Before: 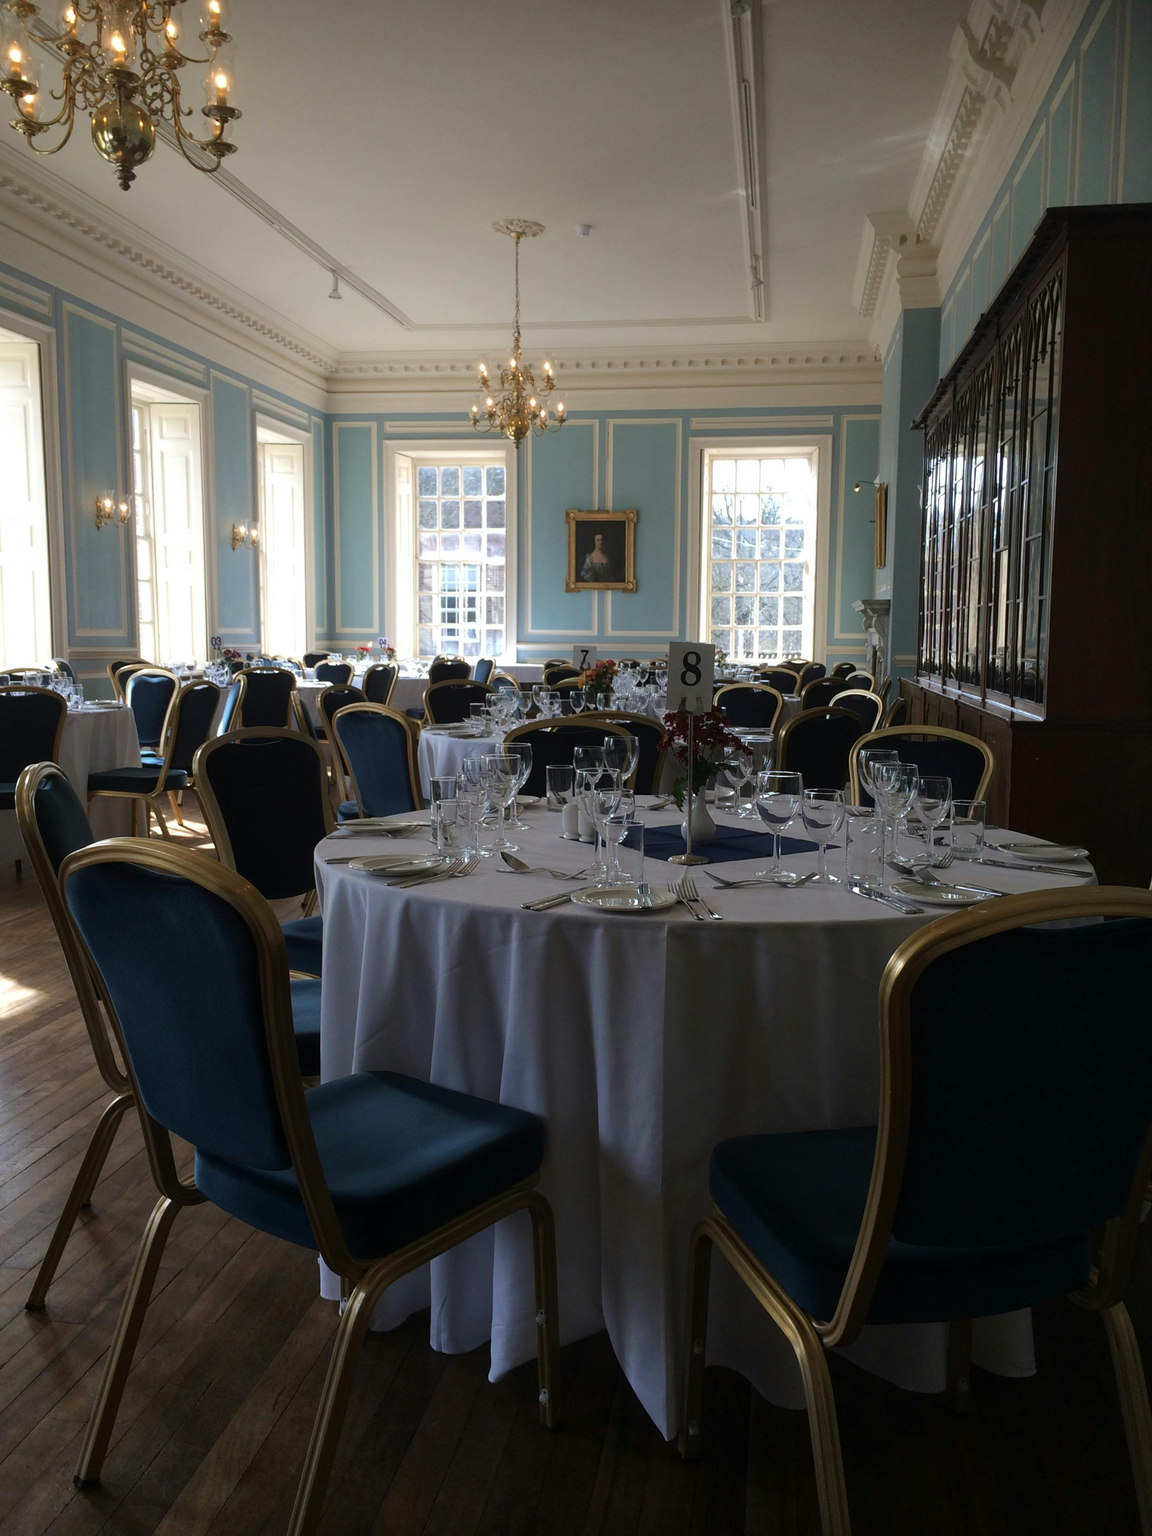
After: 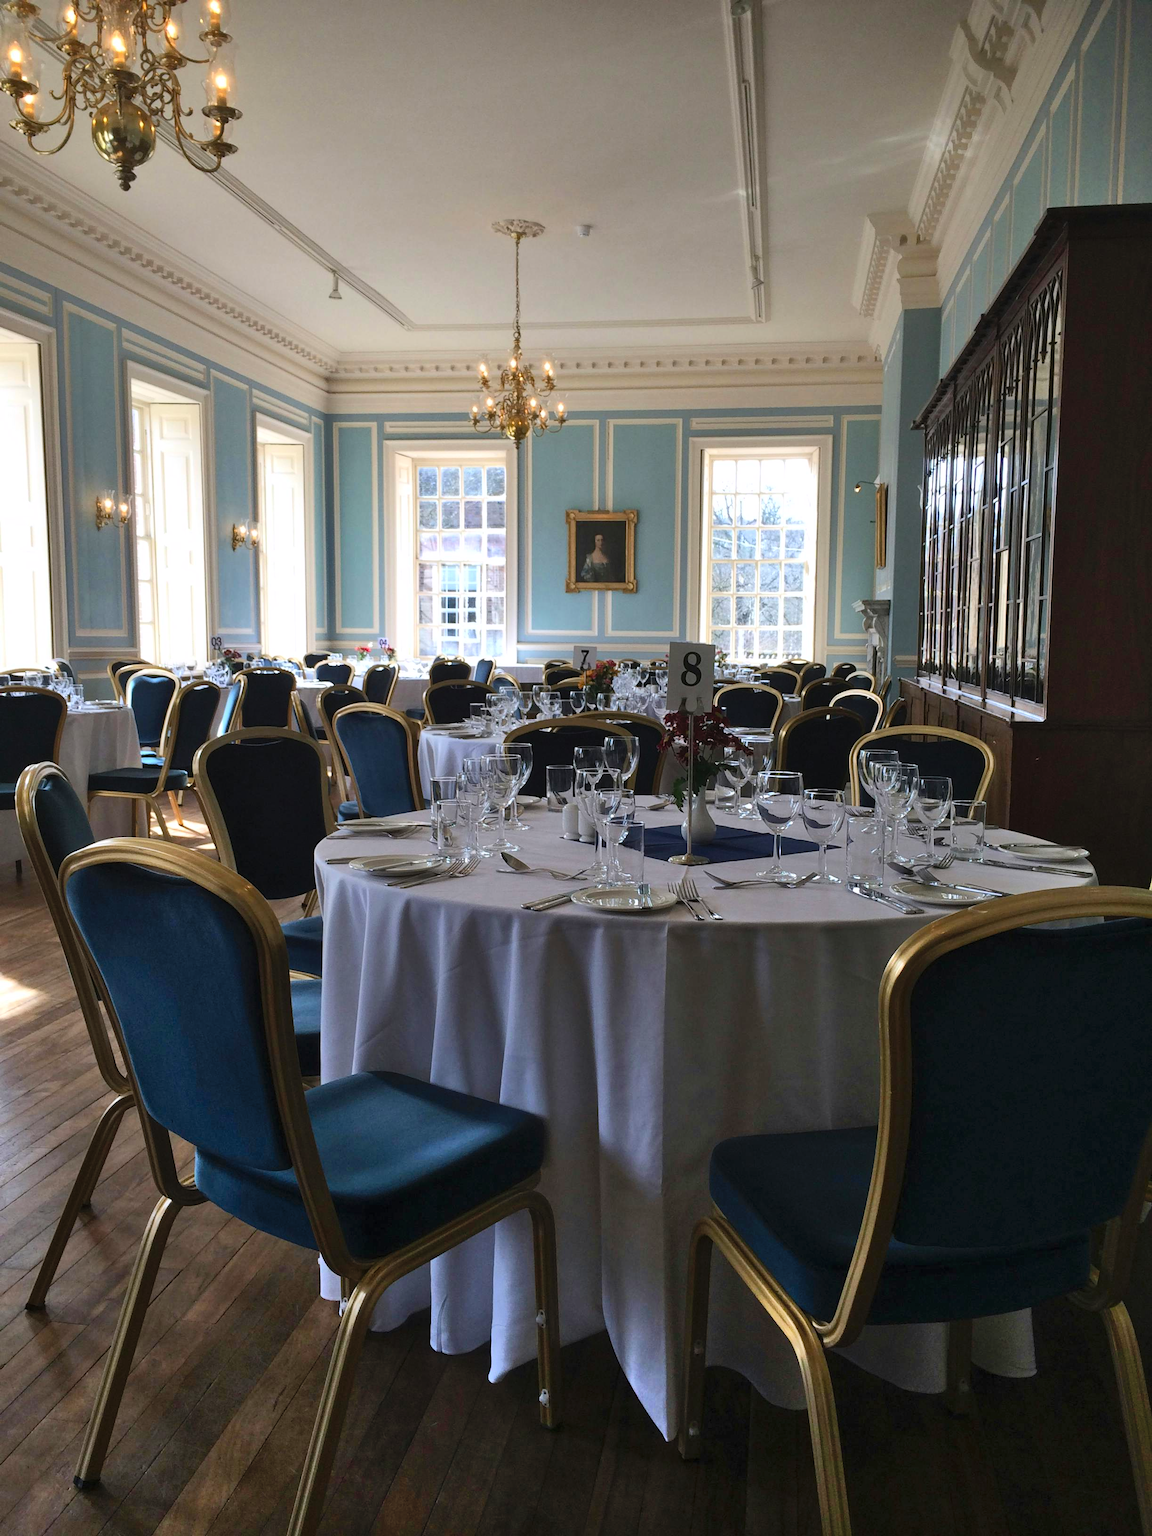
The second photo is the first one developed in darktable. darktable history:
shadows and highlights: white point adjustment 0.05, highlights color adjustment 55.9%, soften with gaussian
white balance: red 1.004, blue 1.024
contrast brightness saturation: contrast 0.2, brightness 0.16, saturation 0.22
